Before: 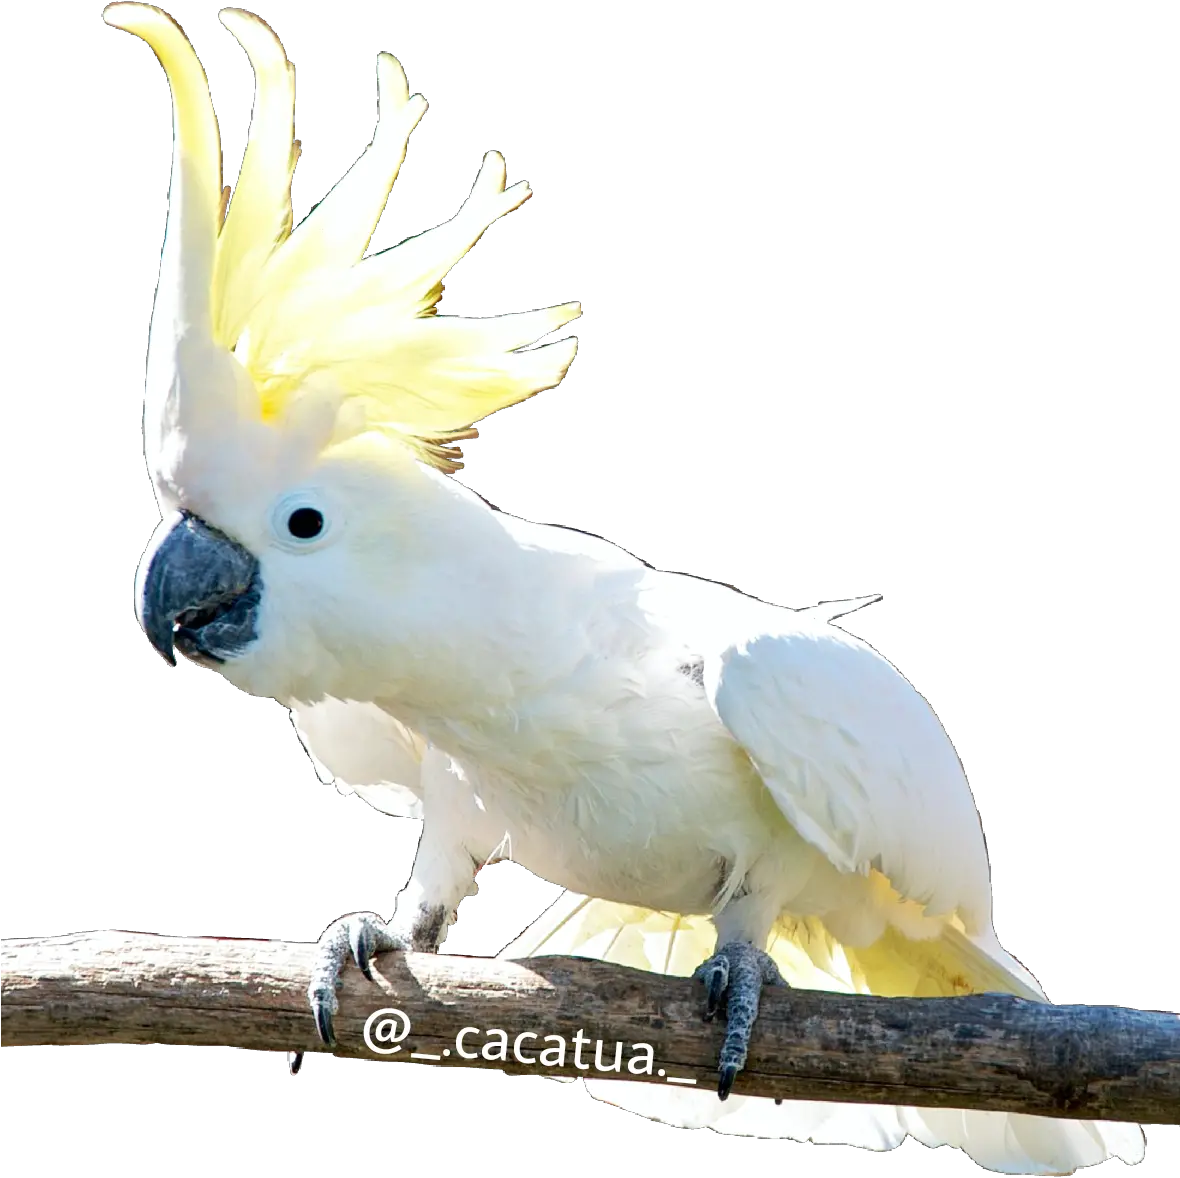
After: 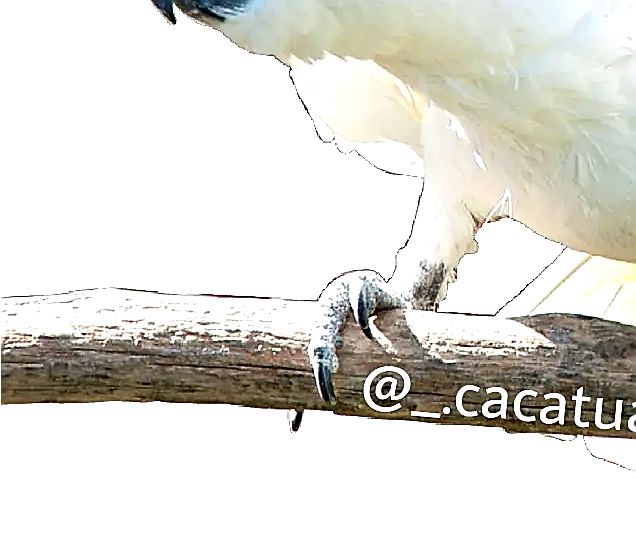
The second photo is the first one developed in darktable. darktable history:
exposure: black level correction 0, exposure 0.499 EV, compensate exposure bias true, compensate highlight preservation false
sharpen: radius 1.393, amount 1.265, threshold 0.626
crop and rotate: top 54.528%, right 46.099%, bottom 0.095%
